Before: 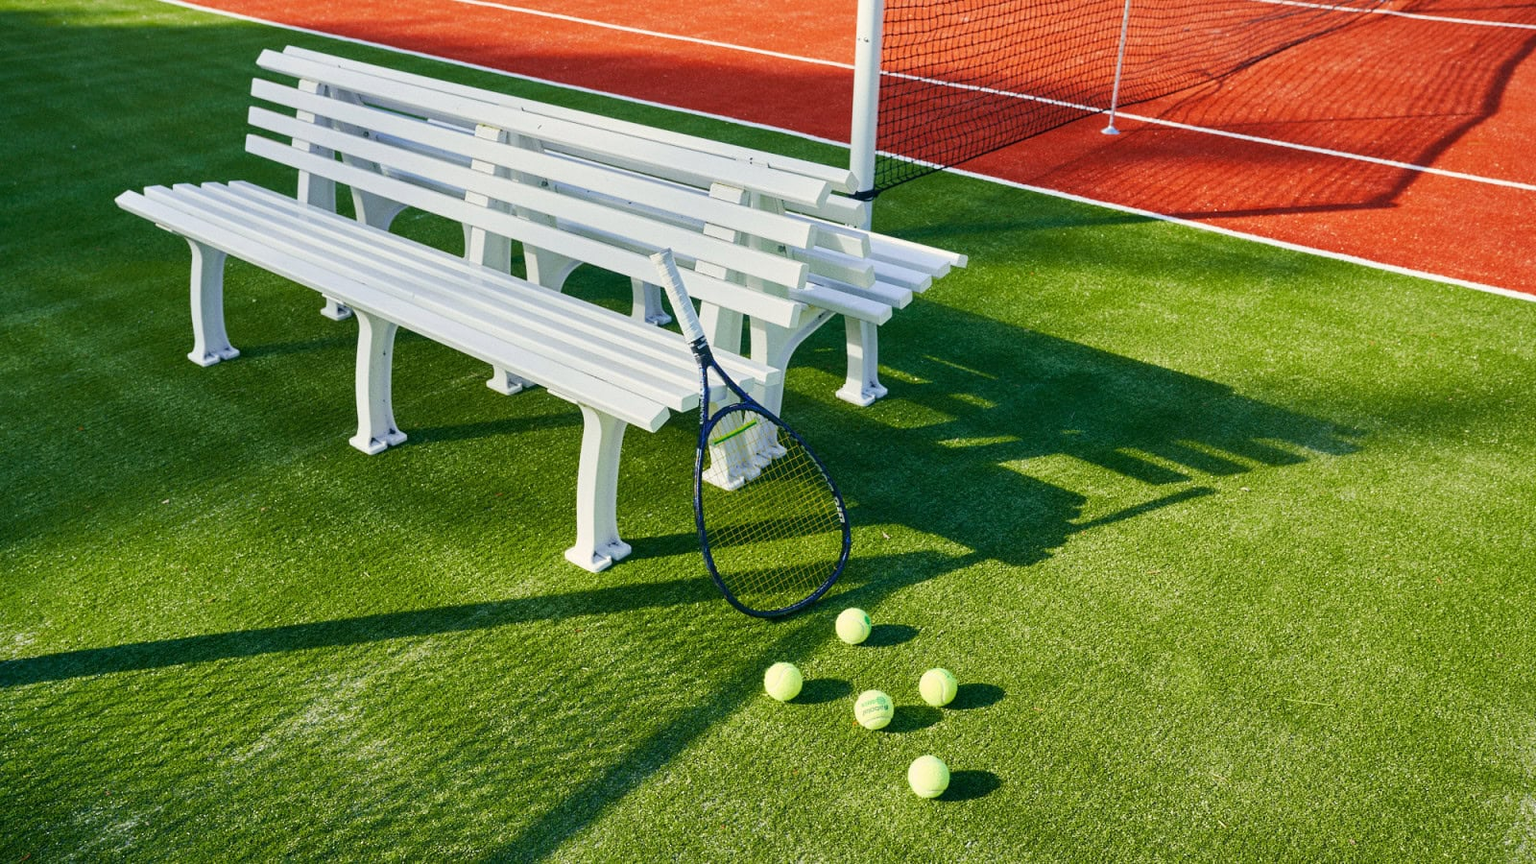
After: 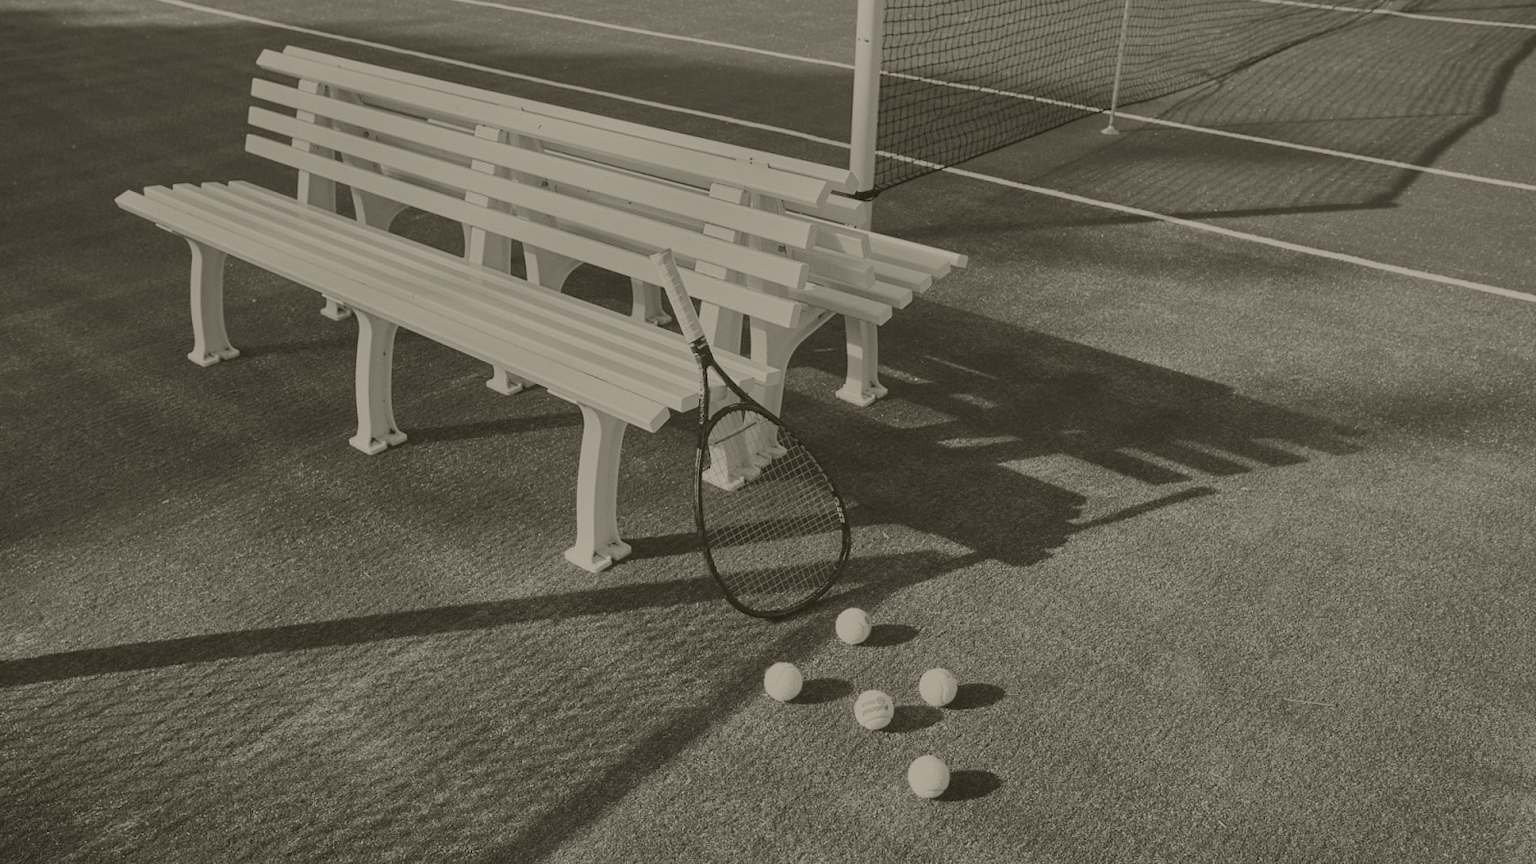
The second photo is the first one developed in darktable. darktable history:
colorize: hue 41.44°, saturation 22%, source mix 60%, lightness 10.61%
white balance: red 0.98, blue 1.034
